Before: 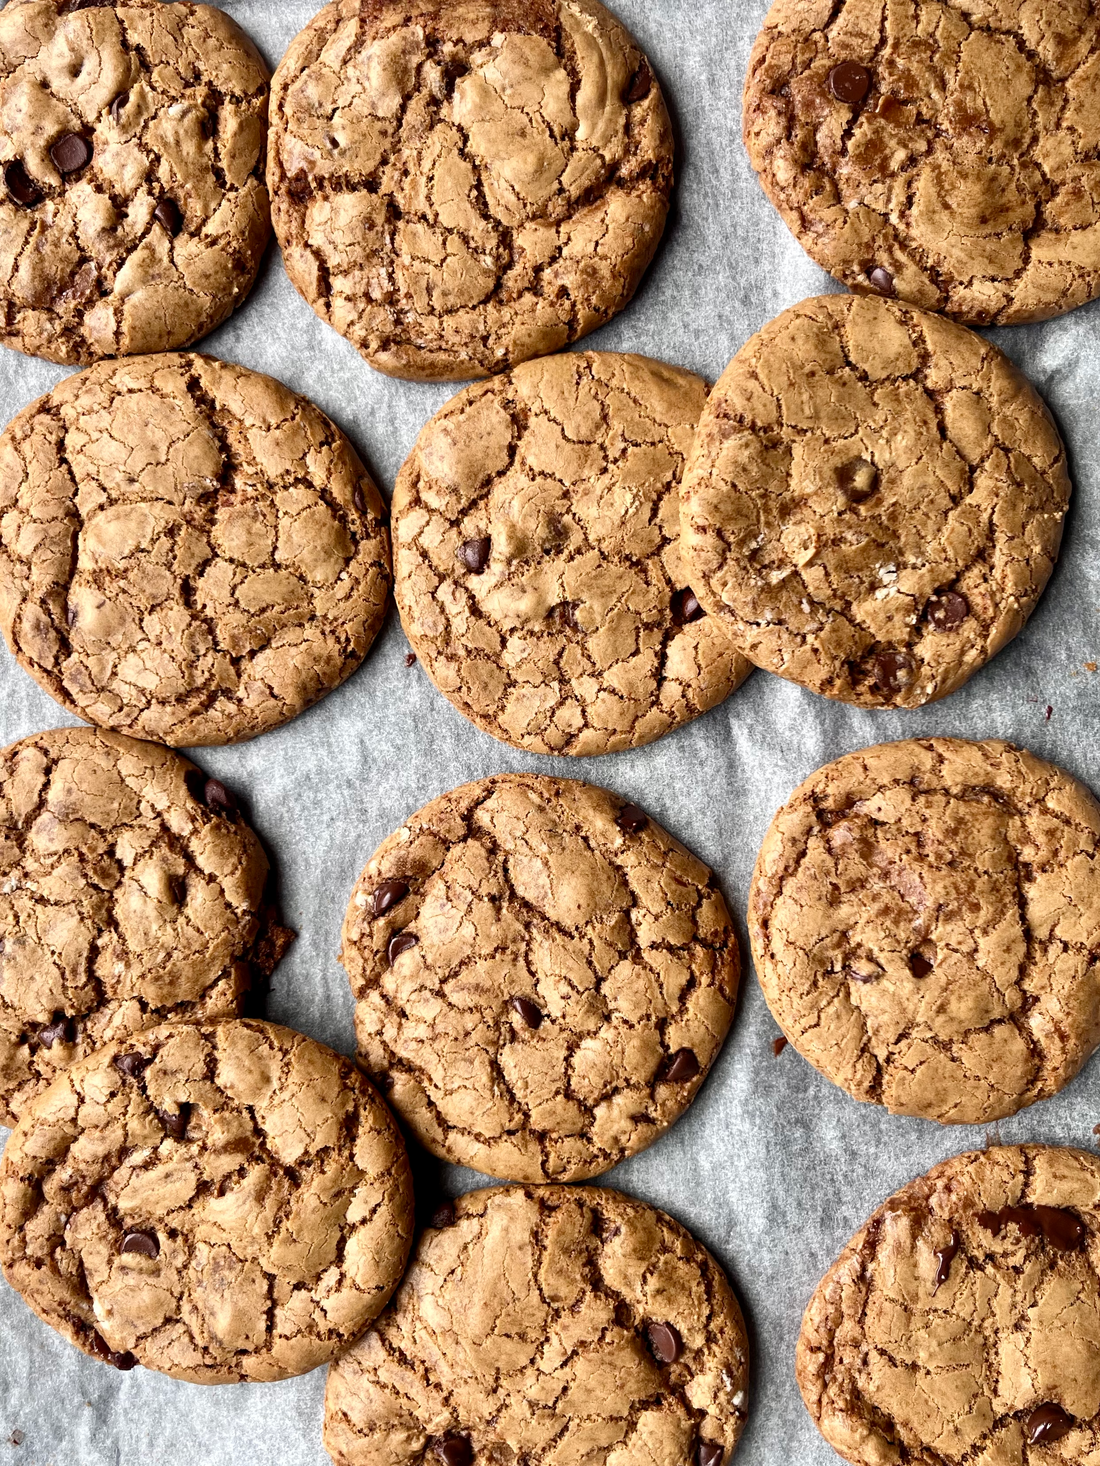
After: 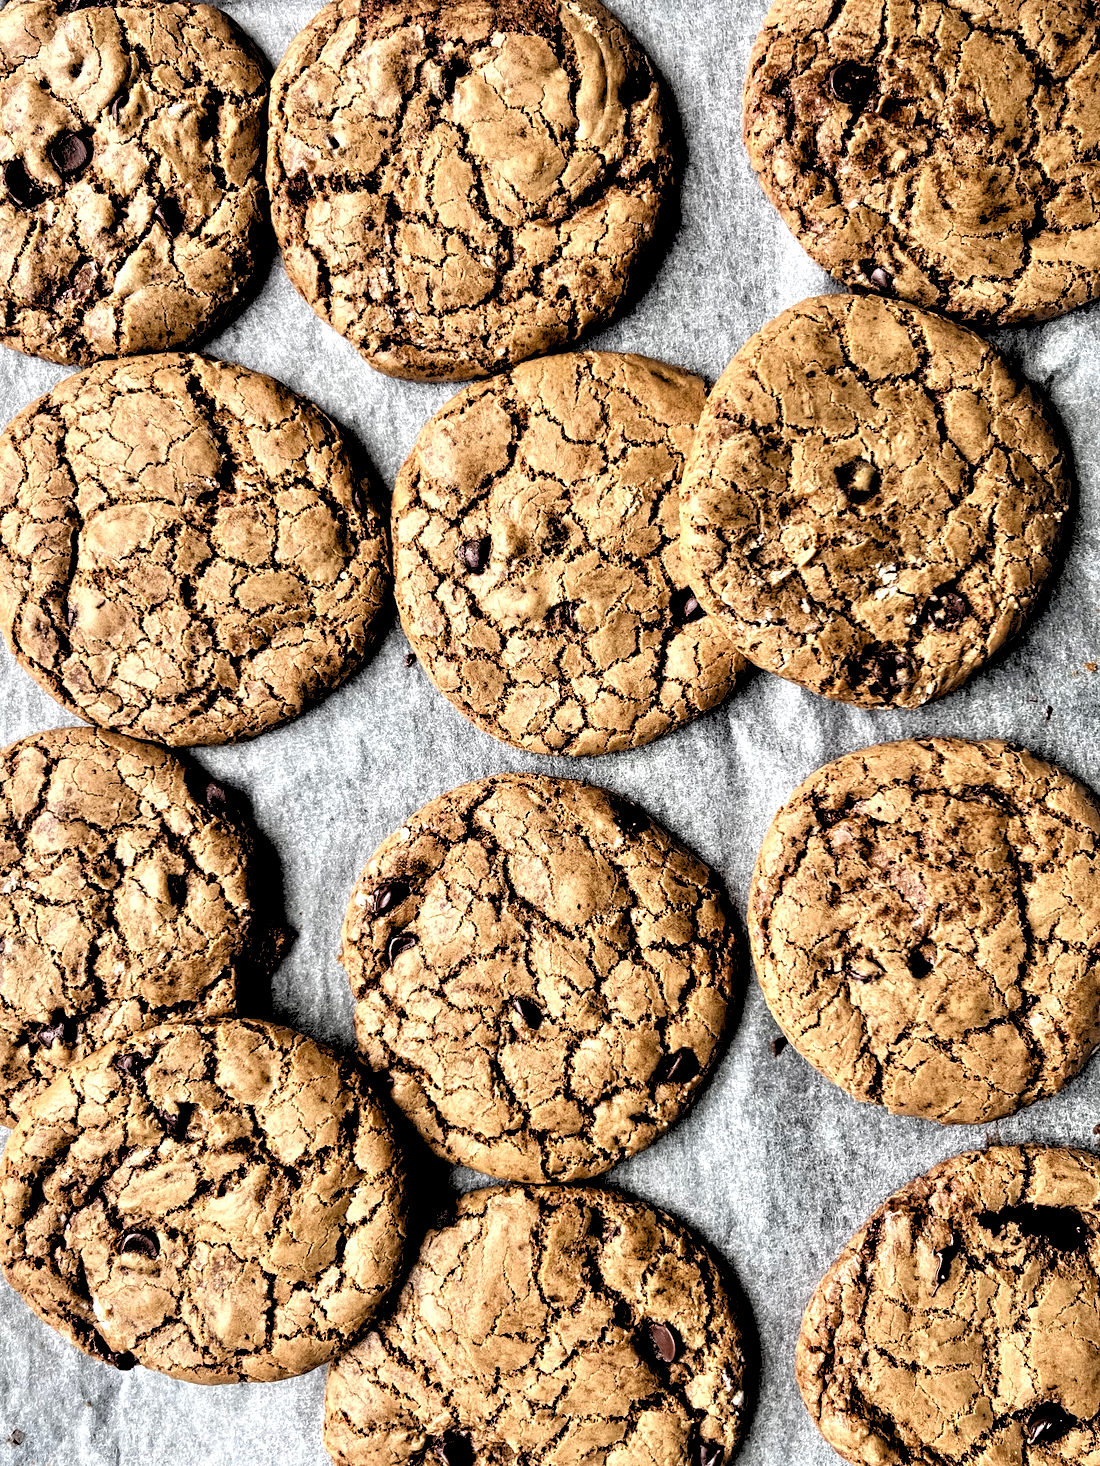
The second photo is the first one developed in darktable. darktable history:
contrast equalizer: octaves 7, y [[0.502, 0.517, 0.543, 0.576, 0.611, 0.631], [0.5 ×6], [0.5 ×6], [0 ×6], [0 ×6]]
rgb levels: levels [[0.029, 0.461, 0.922], [0, 0.5, 1], [0, 0.5, 1]]
